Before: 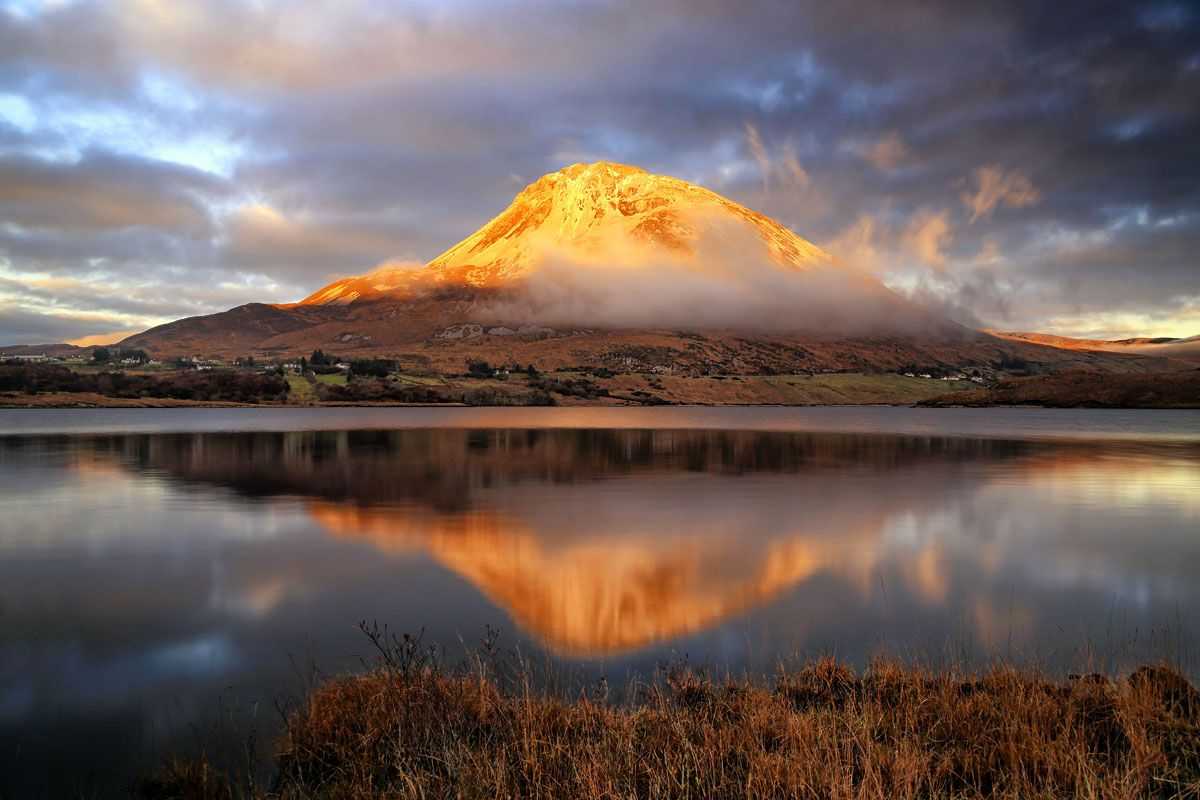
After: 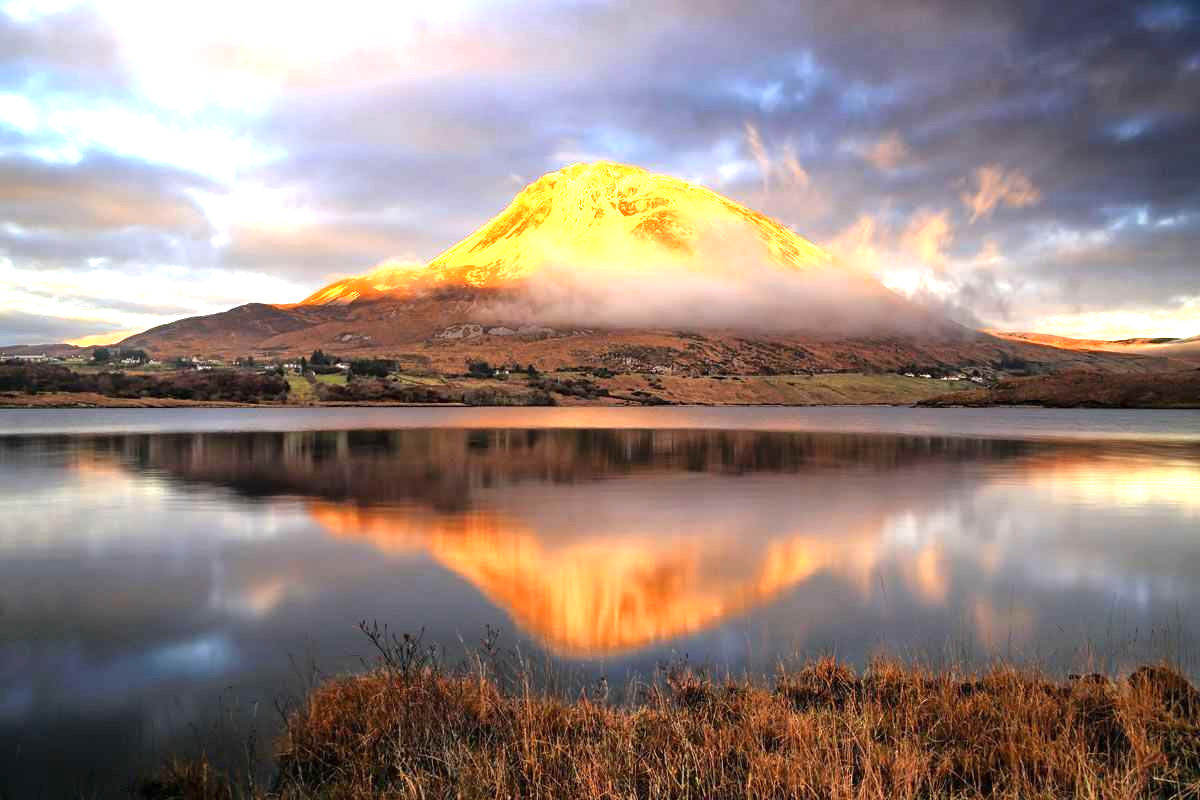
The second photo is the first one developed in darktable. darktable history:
exposure: black level correction 0, exposure 1.123 EV, compensate highlight preservation false
